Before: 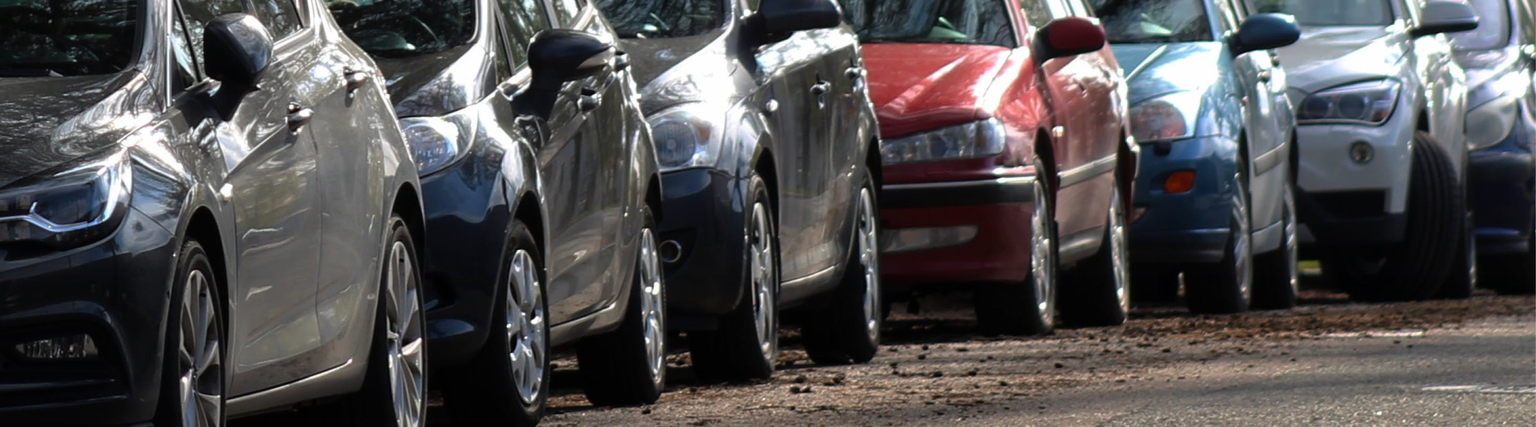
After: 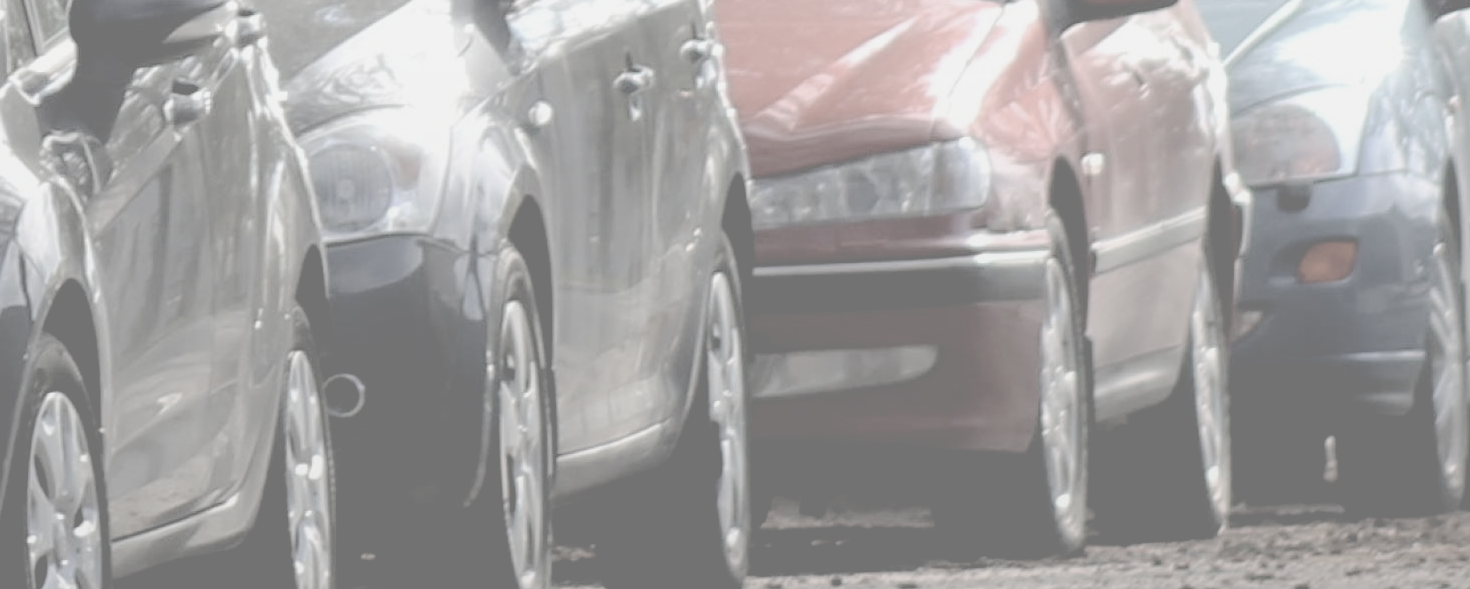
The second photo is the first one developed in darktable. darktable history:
exposure: black level correction 0.005, exposure 0.286 EV, compensate highlight preservation false
contrast brightness saturation: contrast -0.32, brightness 0.75, saturation -0.78
graduated density: rotation -180°, offset 24.95
crop: left 32.075%, top 10.976%, right 18.355%, bottom 17.596%
